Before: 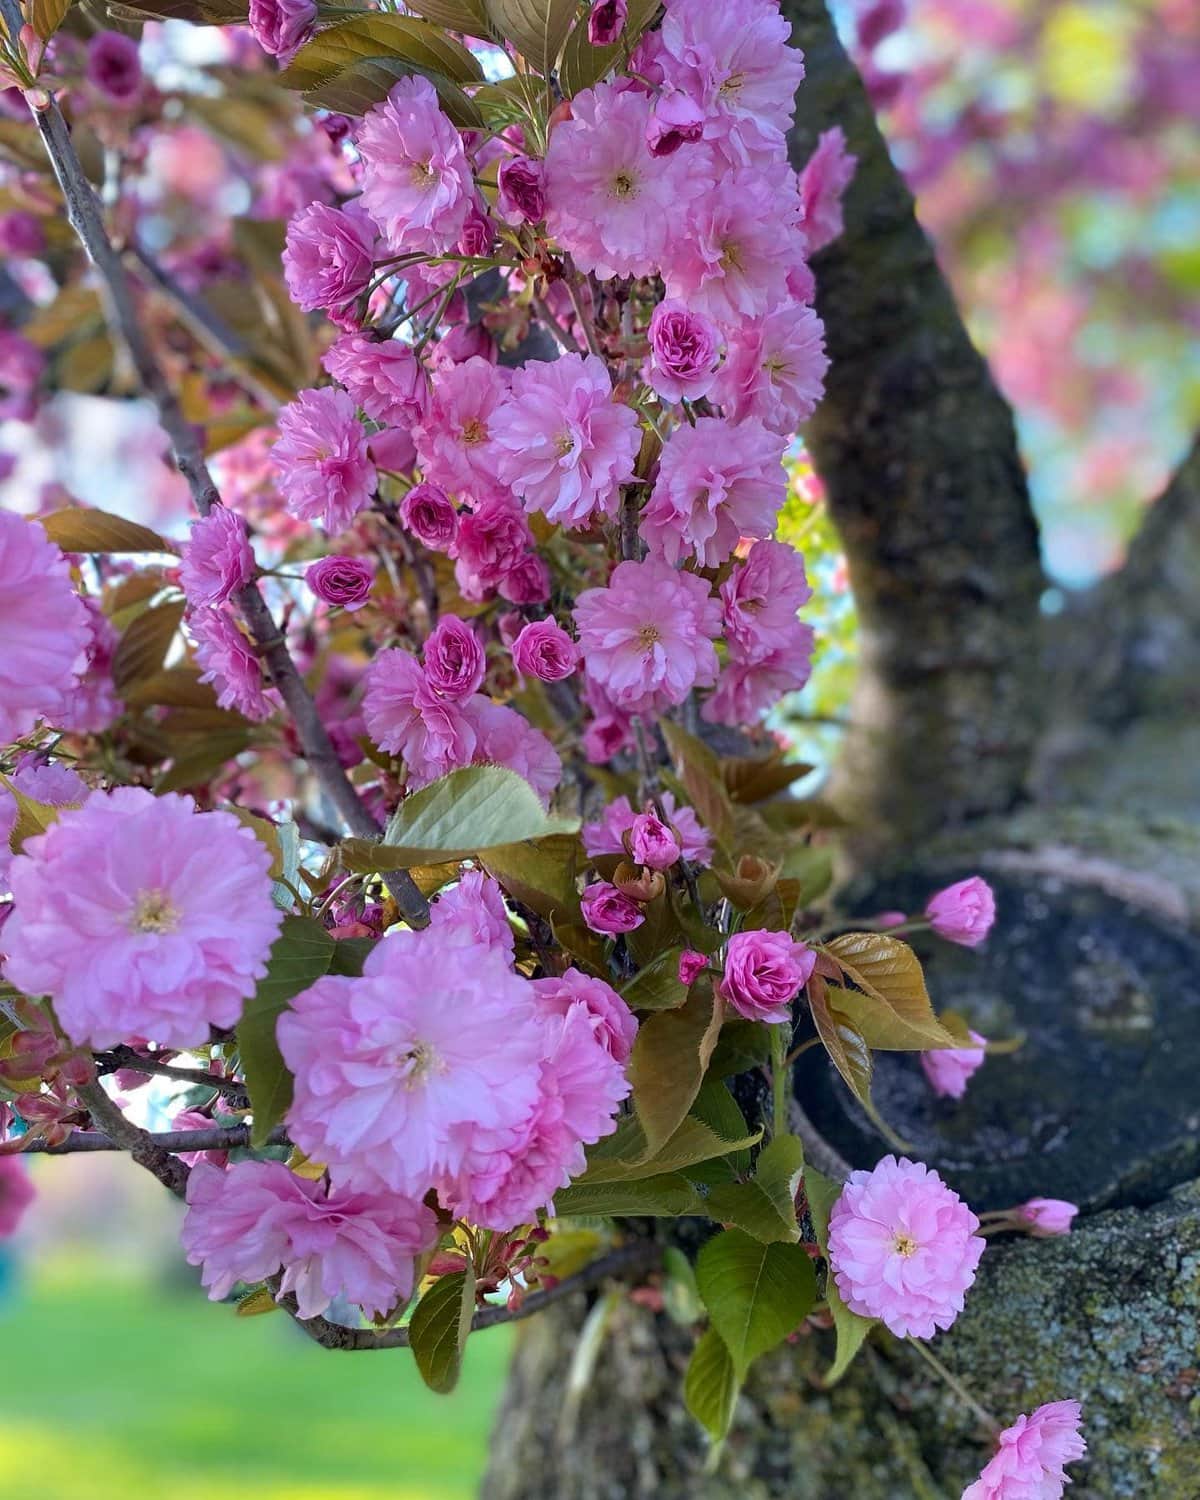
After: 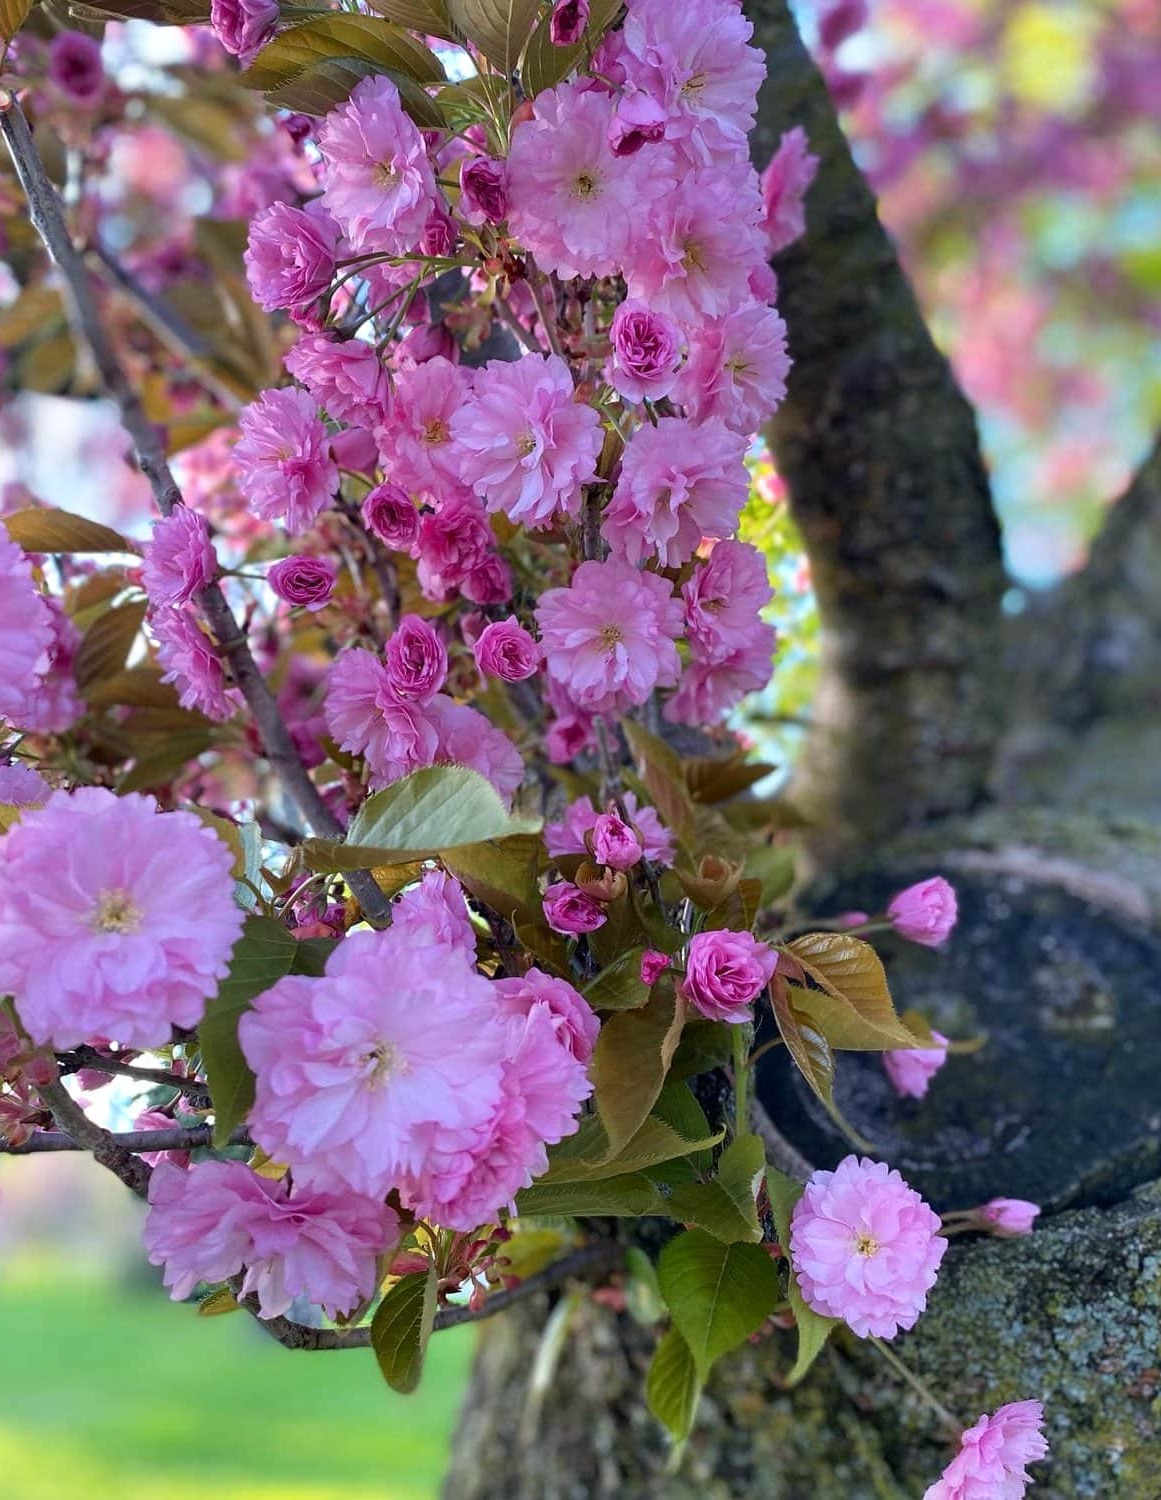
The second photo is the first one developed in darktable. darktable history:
crop and rotate: left 3.238%
shadows and highlights: shadows 0, highlights 40
